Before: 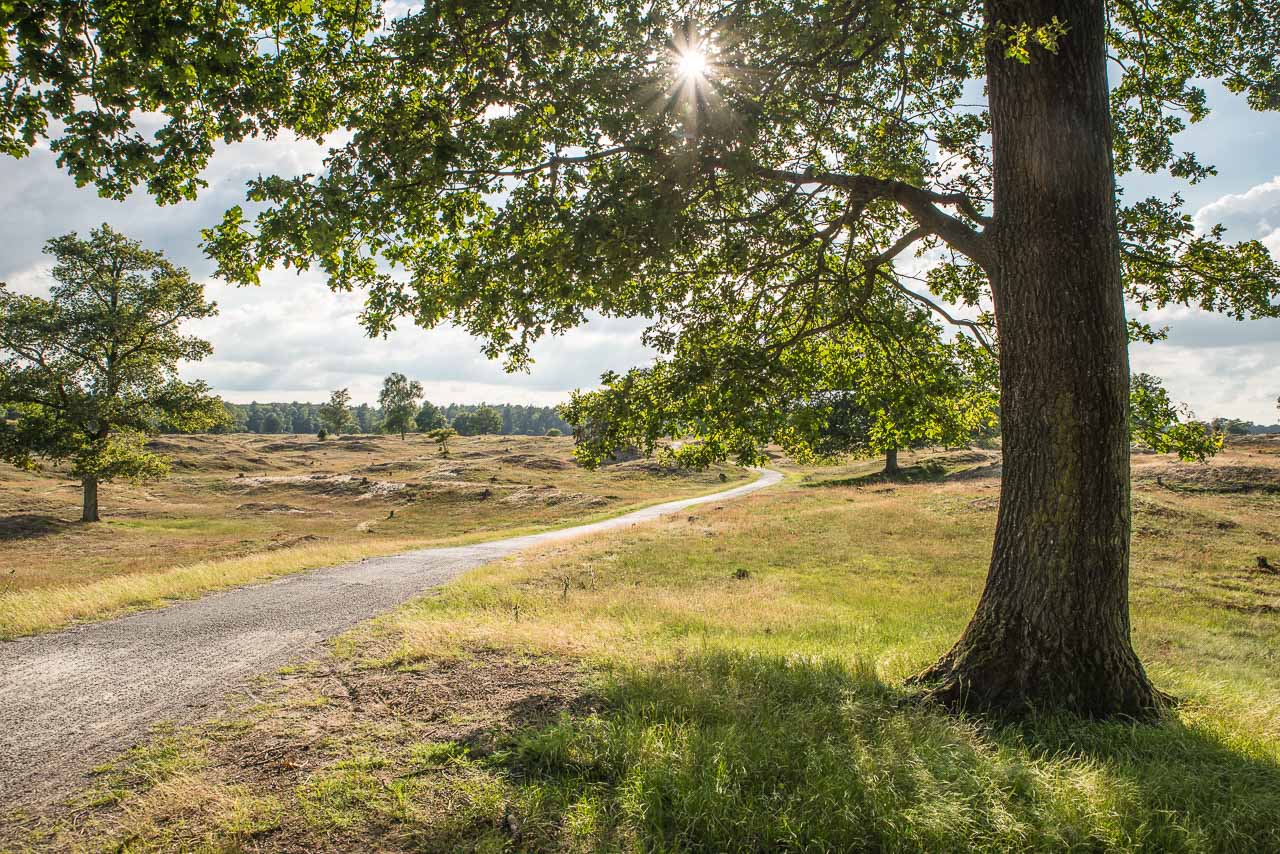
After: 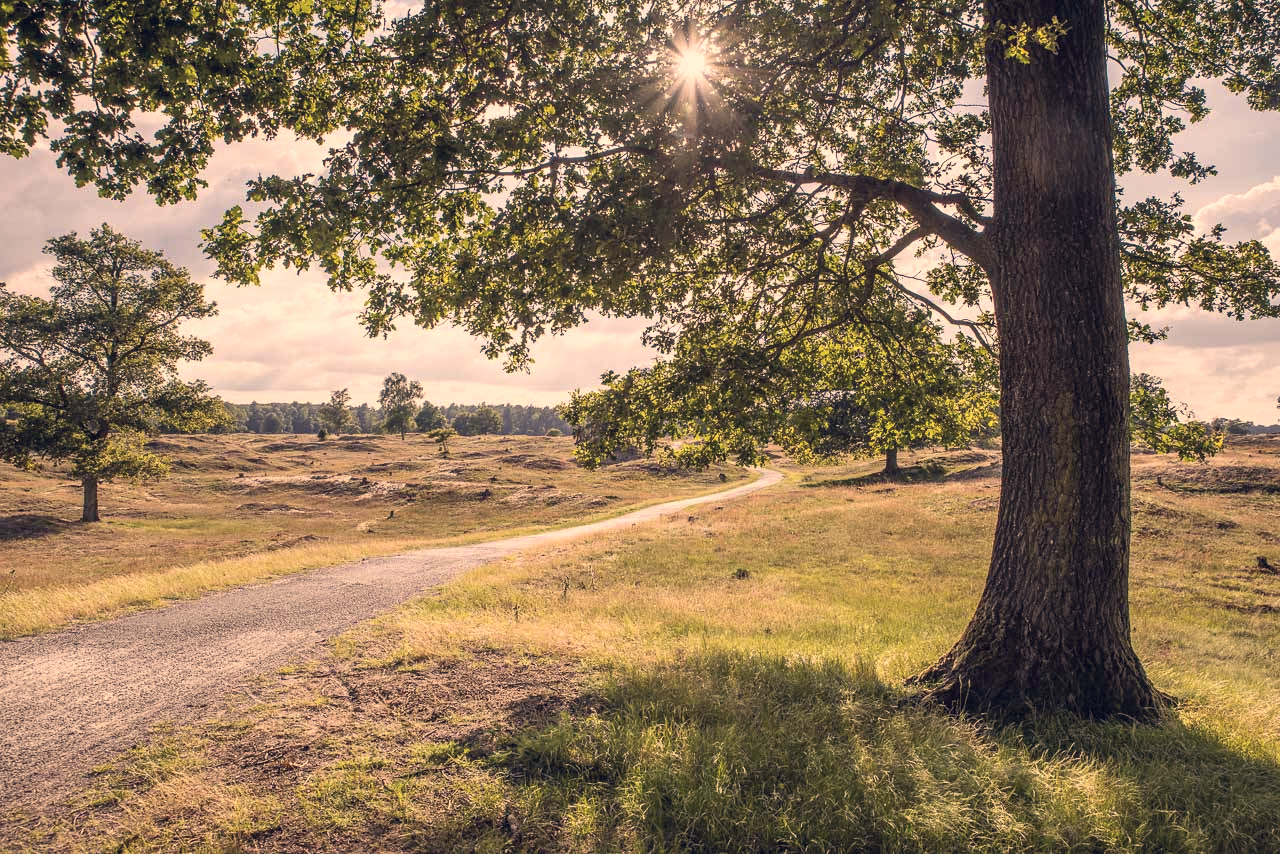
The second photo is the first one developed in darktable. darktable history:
color correction: highlights a* 20.14, highlights b* 27.87, shadows a* 3.39, shadows b* -17.55, saturation 0.726
